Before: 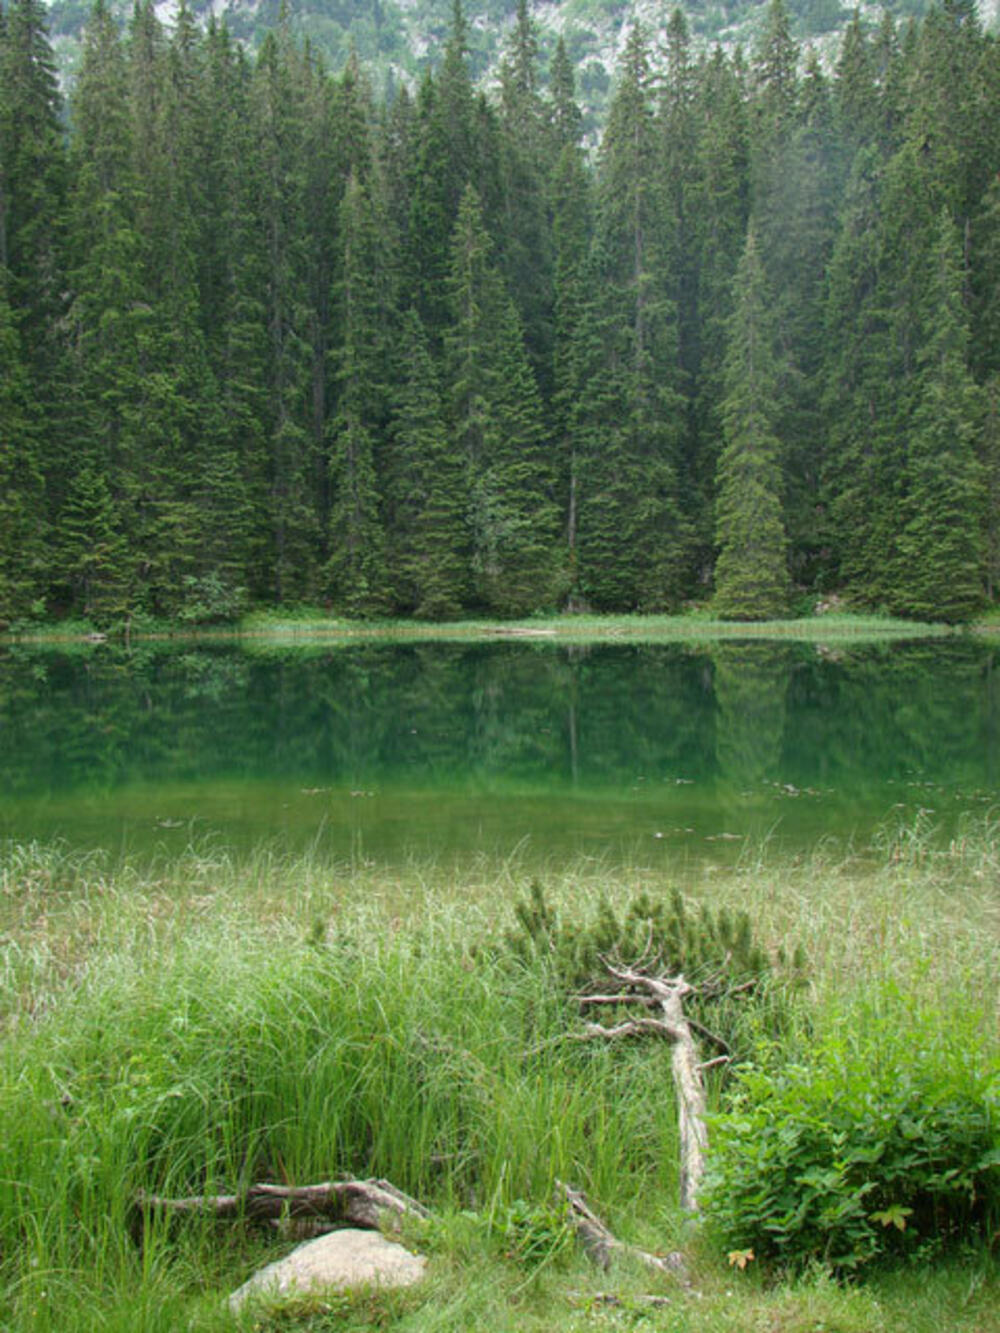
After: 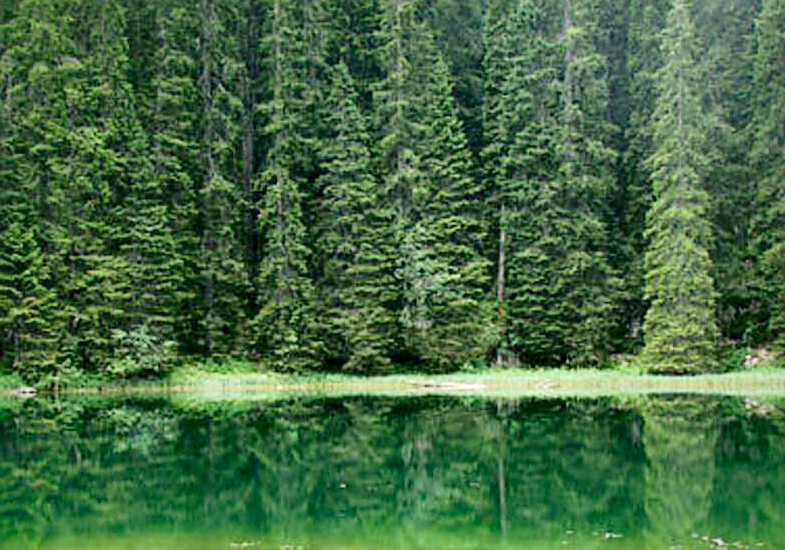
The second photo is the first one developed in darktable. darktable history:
local contrast: mode bilateral grid, contrast 100, coarseness 100, detail 165%, midtone range 0.2
exposure: black level correction 0.001, exposure 0.498 EV, compensate highlight preservation false
sharpen: on, module defaults
crop: left 7.129%, top 18.498%, right 14.302%, bottom 40.179%
tone curve: curves: ch0 [(0.003, 0) (0.066, 0.017) (0.163, 0.09) (0.264, 0.238) (0.395, 0.421) (0.517, 0.56) (0.688, 0.743) (0.791, 0.814) (1, 1)]; ch1 [(0, 0) (0.164, 0.115) (0.337, 0.332) (0.39, 0.398) (0.464, 0.461) (0.501, 0.5) (0.507, 0.503) (0.534, 0.537) (0.577, 0.59) (0.652, 0.681) (0.733, 0.749) (0.811, 0.796) (1, 1)]; ch2 [(0, 0) (0.337, 0.382) (0.464, 0.476) (0.501, 0.502) (0.527, 0.54) (0.551, 0.565) (0.6, 0.59) (0.687, 0.675) (1, 1)], preserve colors none
